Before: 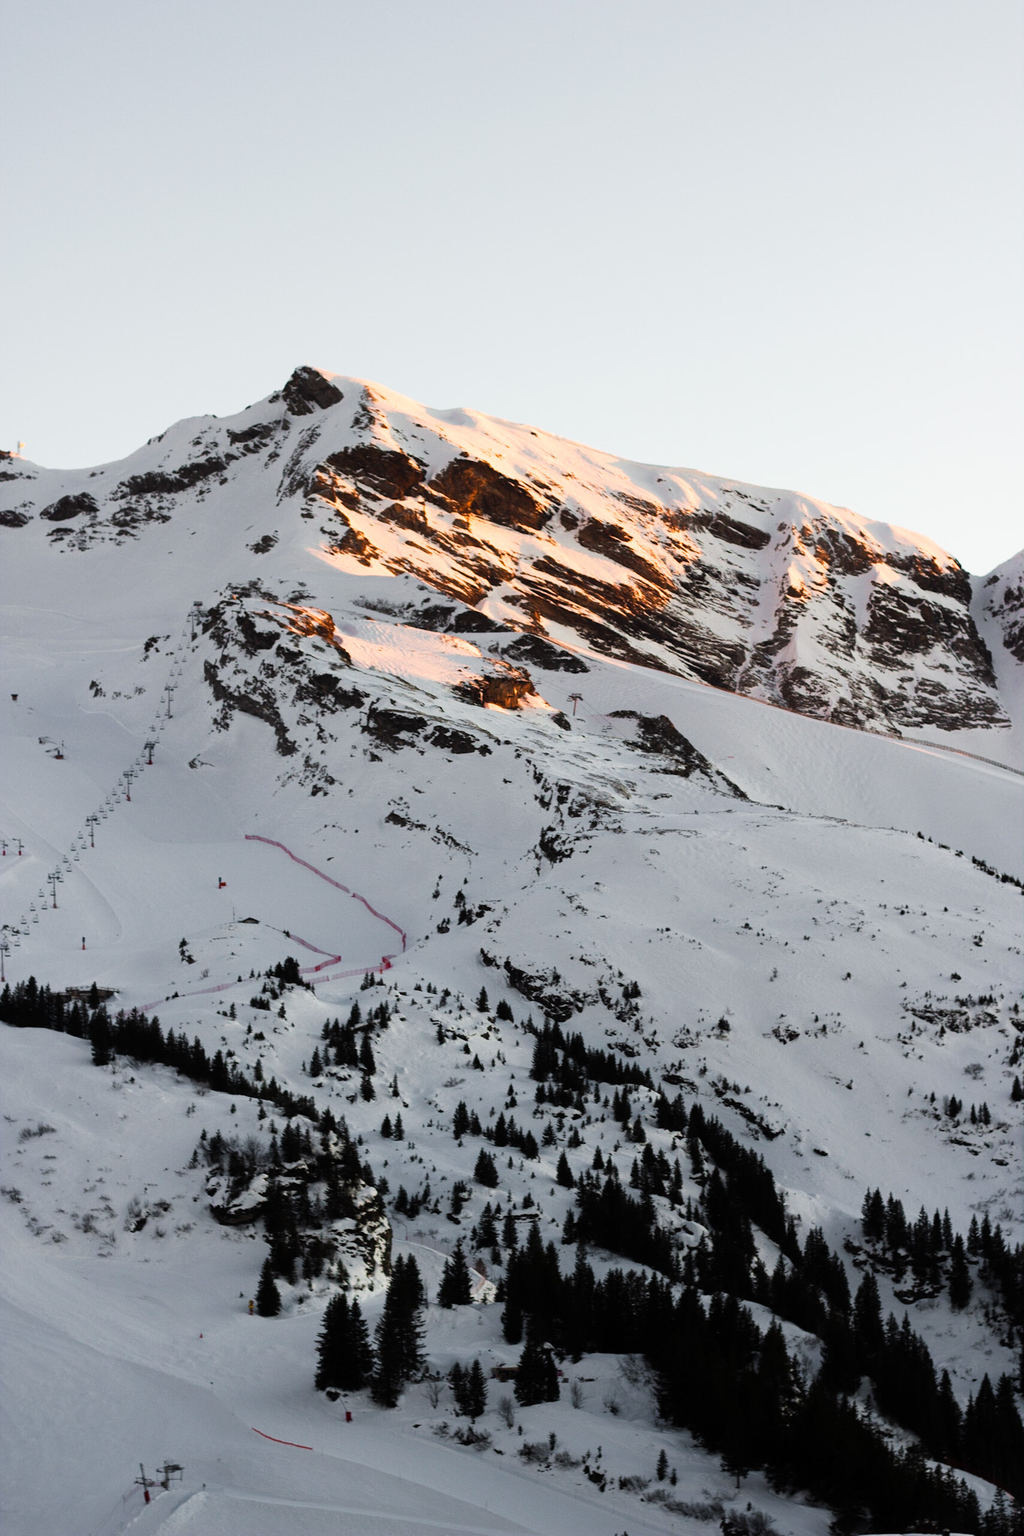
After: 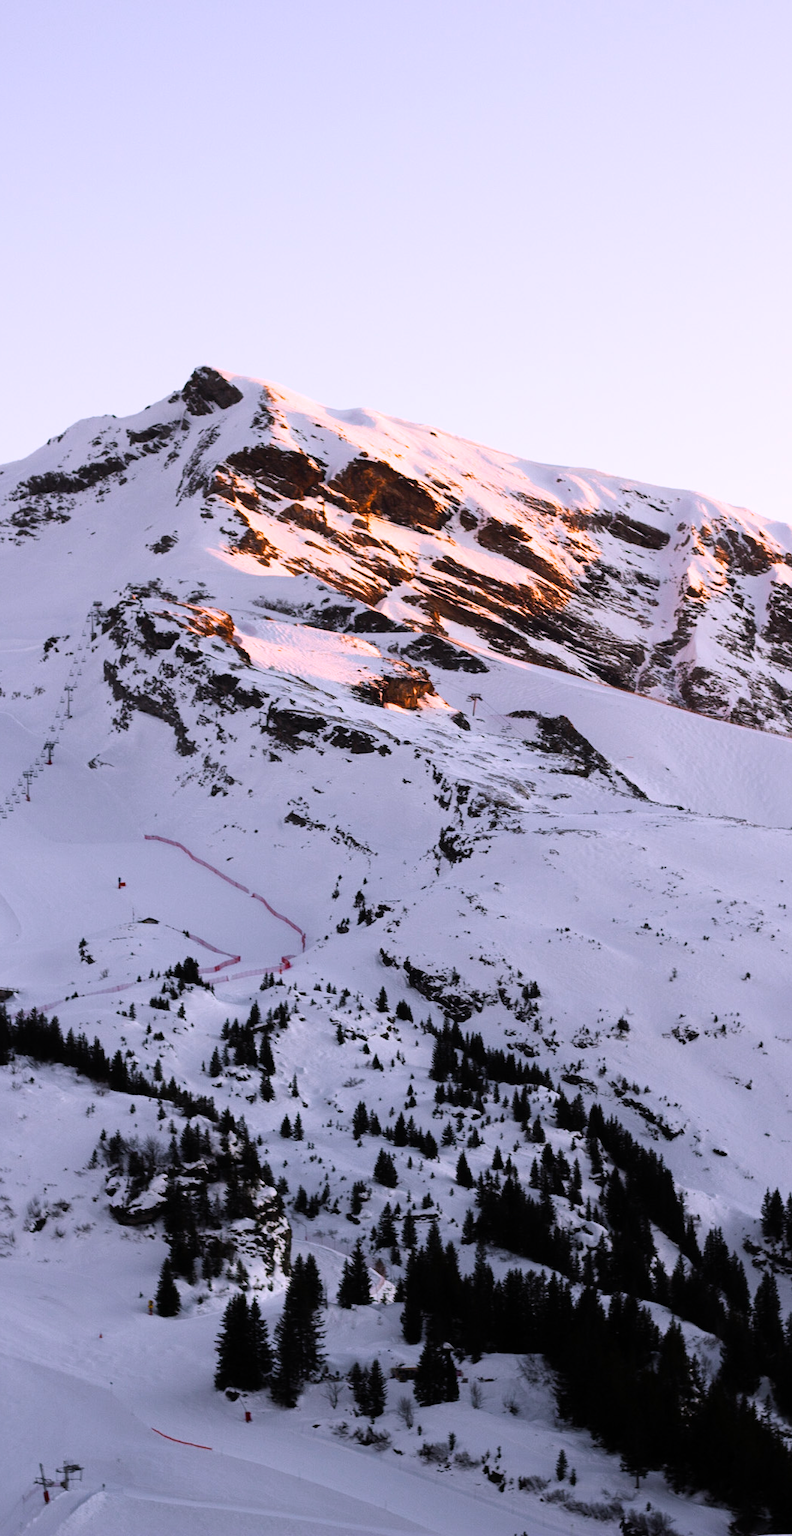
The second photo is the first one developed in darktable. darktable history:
crop: left 9.88%, right 12.664%
white balance: red 1.042, blue 1.17
